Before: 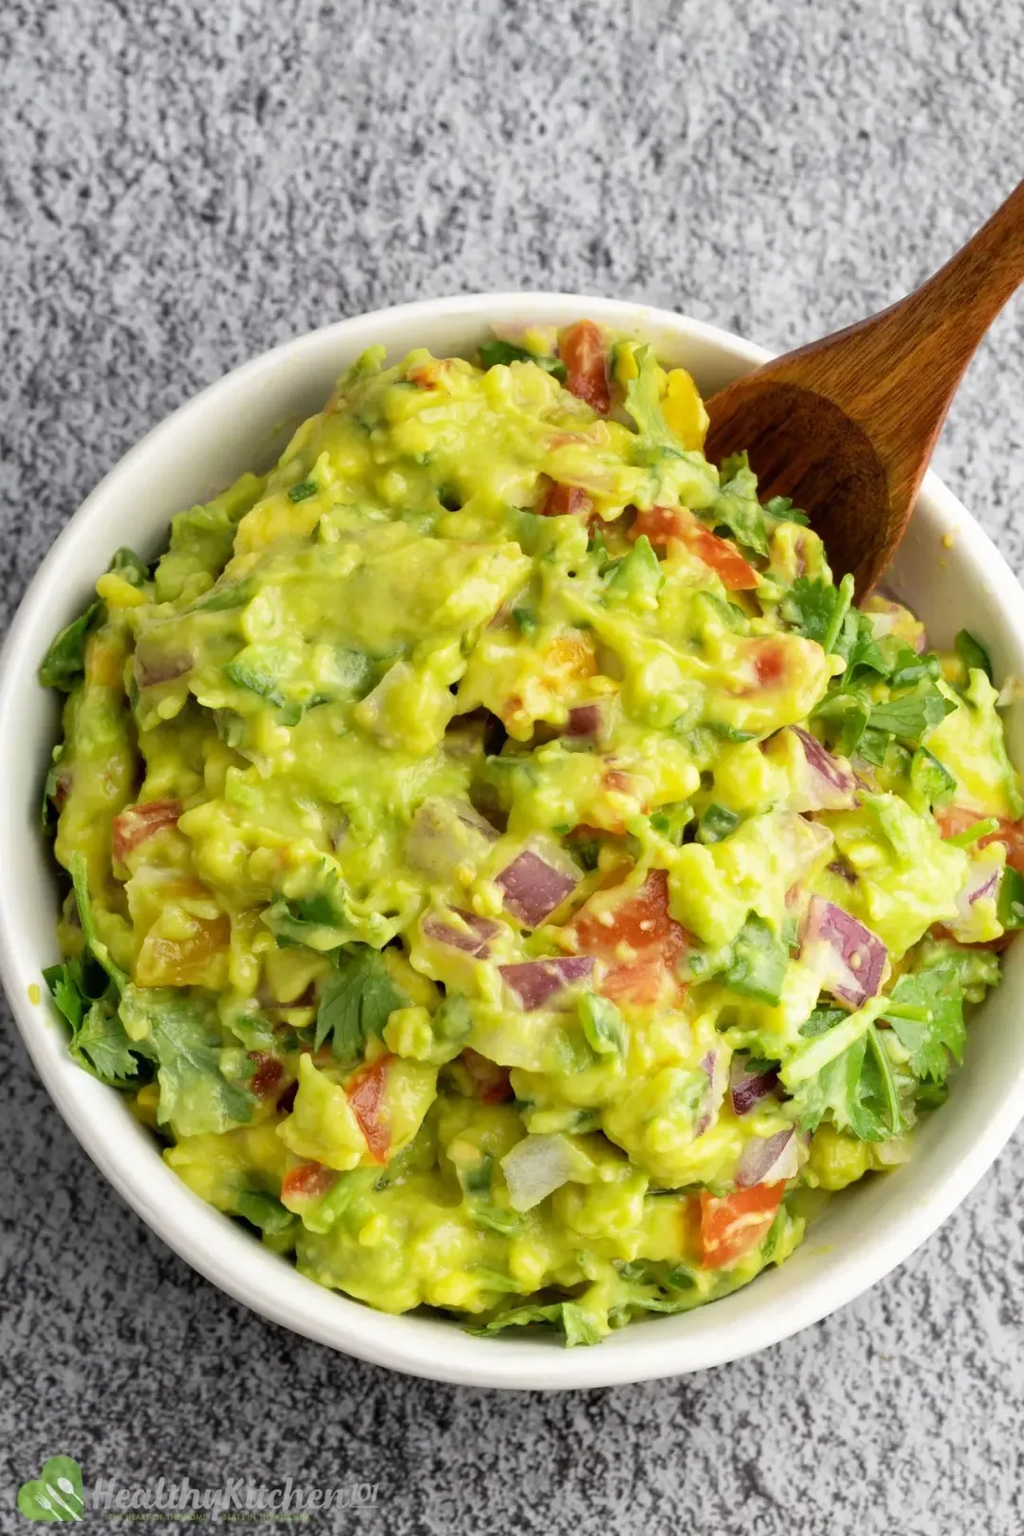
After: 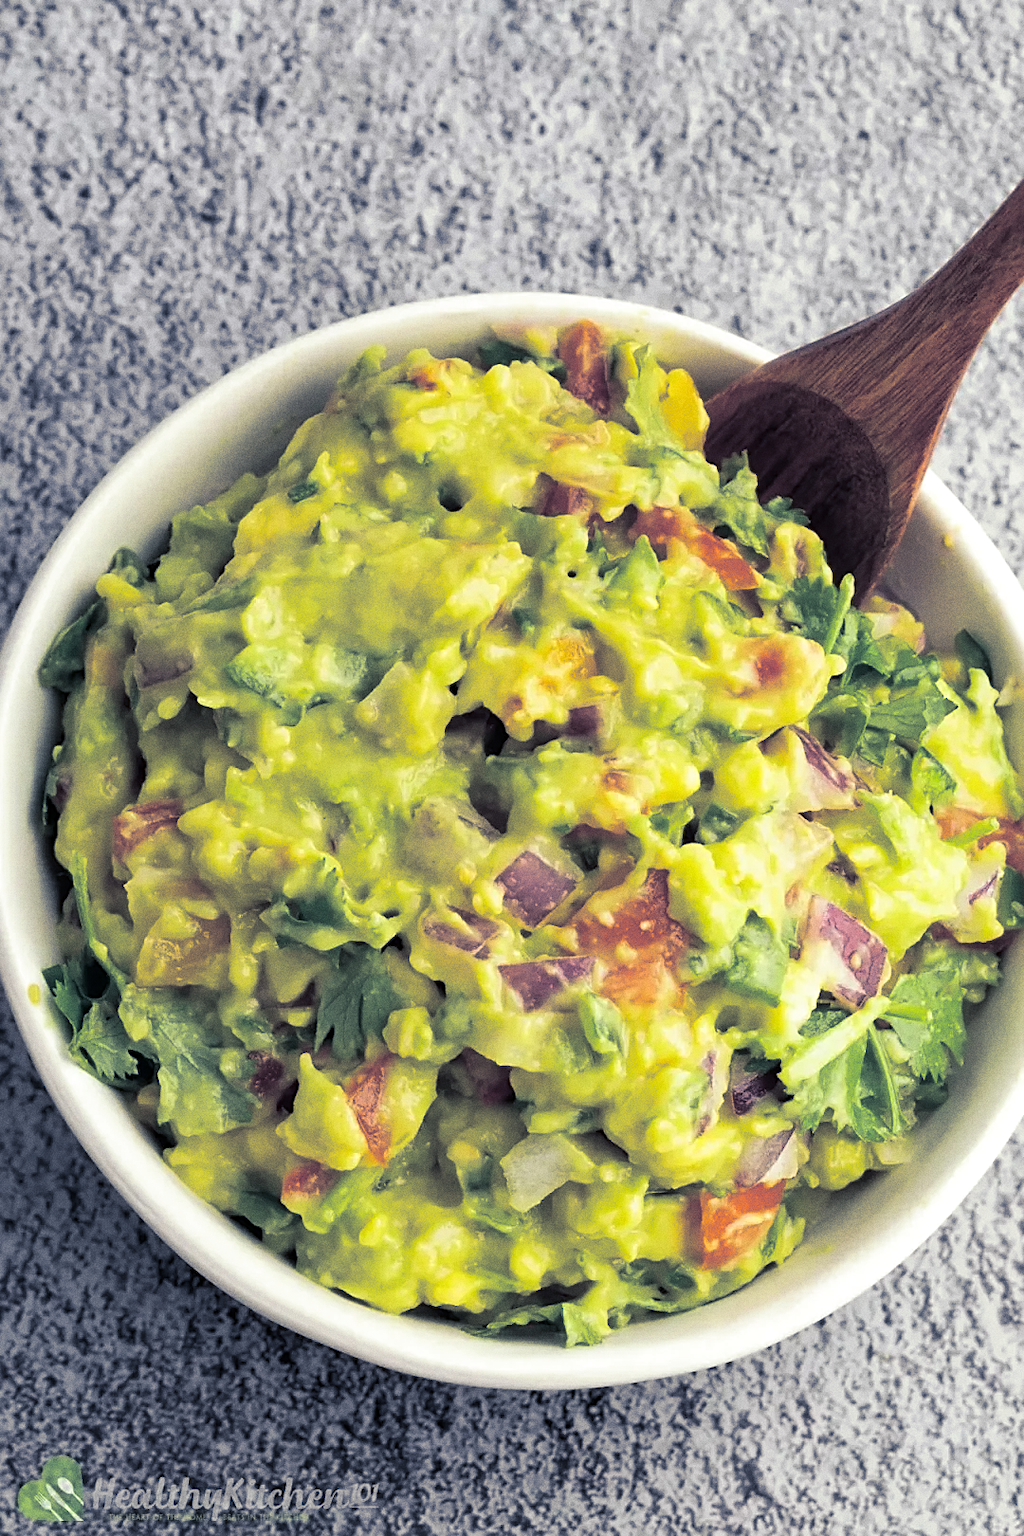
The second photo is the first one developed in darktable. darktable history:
grain: coarseness 0.09 ISO
sharpen: on, module defaults
exposure: exposure 0.078 EV, compensate highlight preservation false
color contrast: green-magenta contrast 0.96
split-toning: shadows › hue 230.4°
